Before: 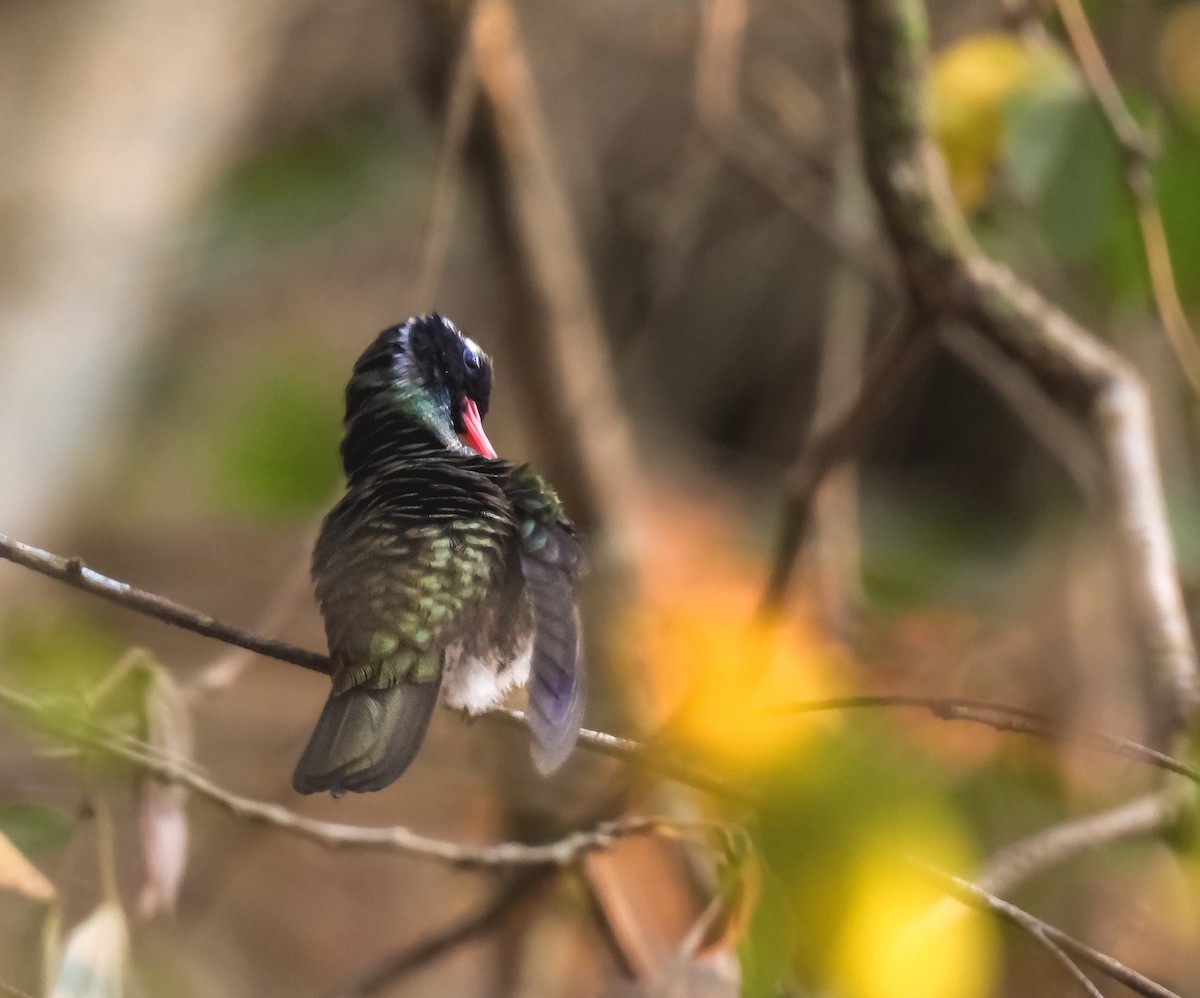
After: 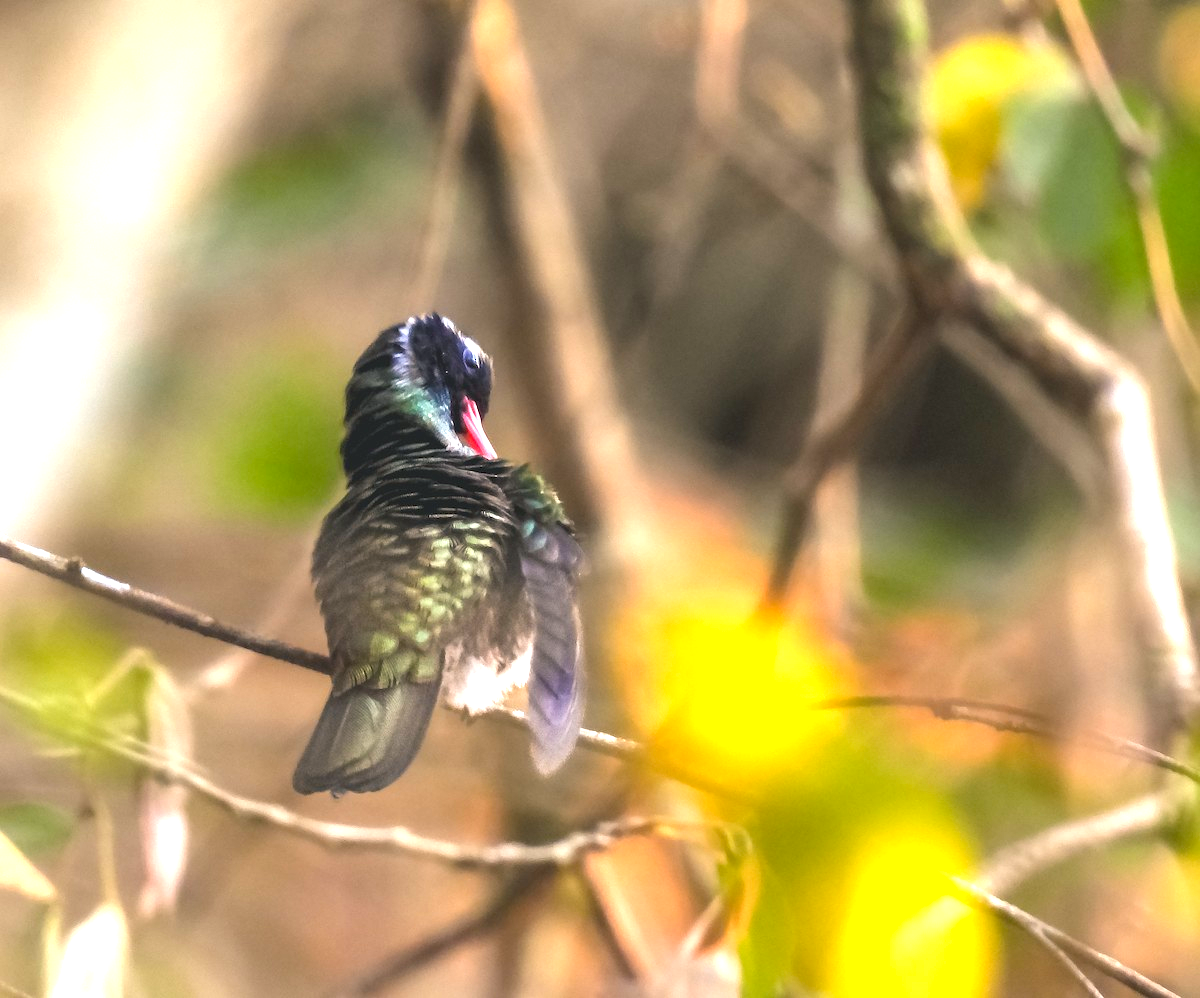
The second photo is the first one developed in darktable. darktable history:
exposure: black level correction 0, exposure 1.2 EV, compensate highlight preservation false
color balance rgb: shadows lift › chroma 2.013%, shadows lift › hue 215.34°, perceptual saturation grading › global saturation 13.509%
